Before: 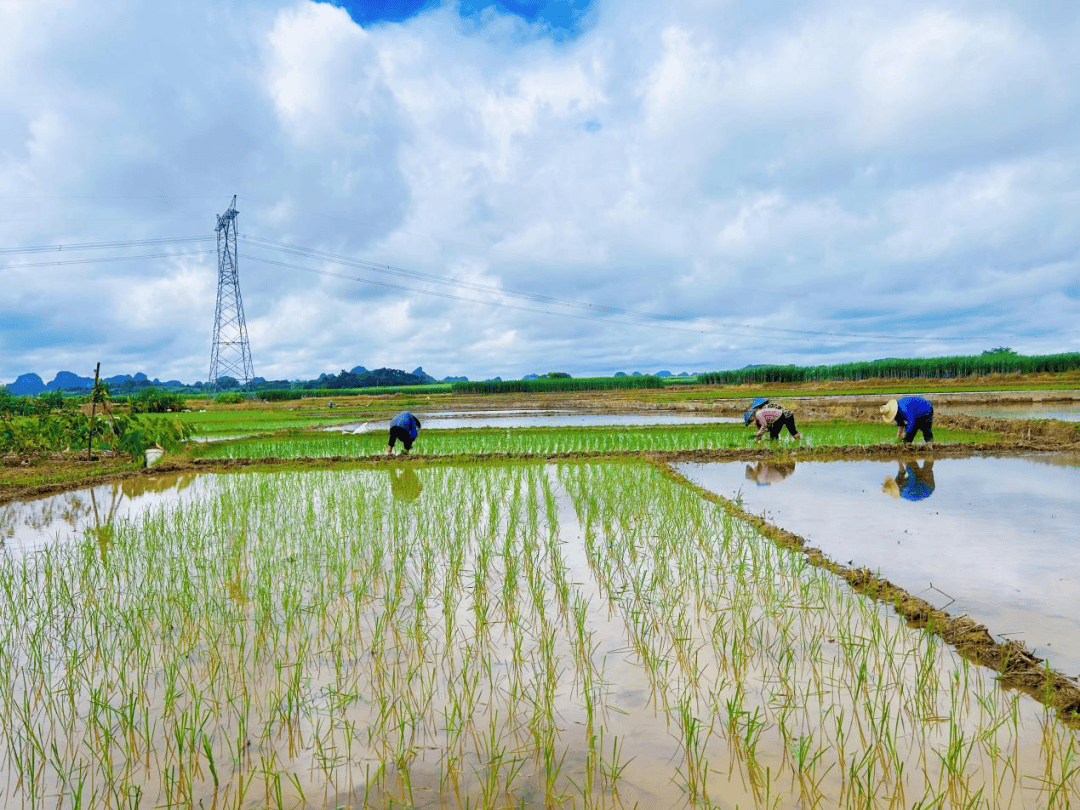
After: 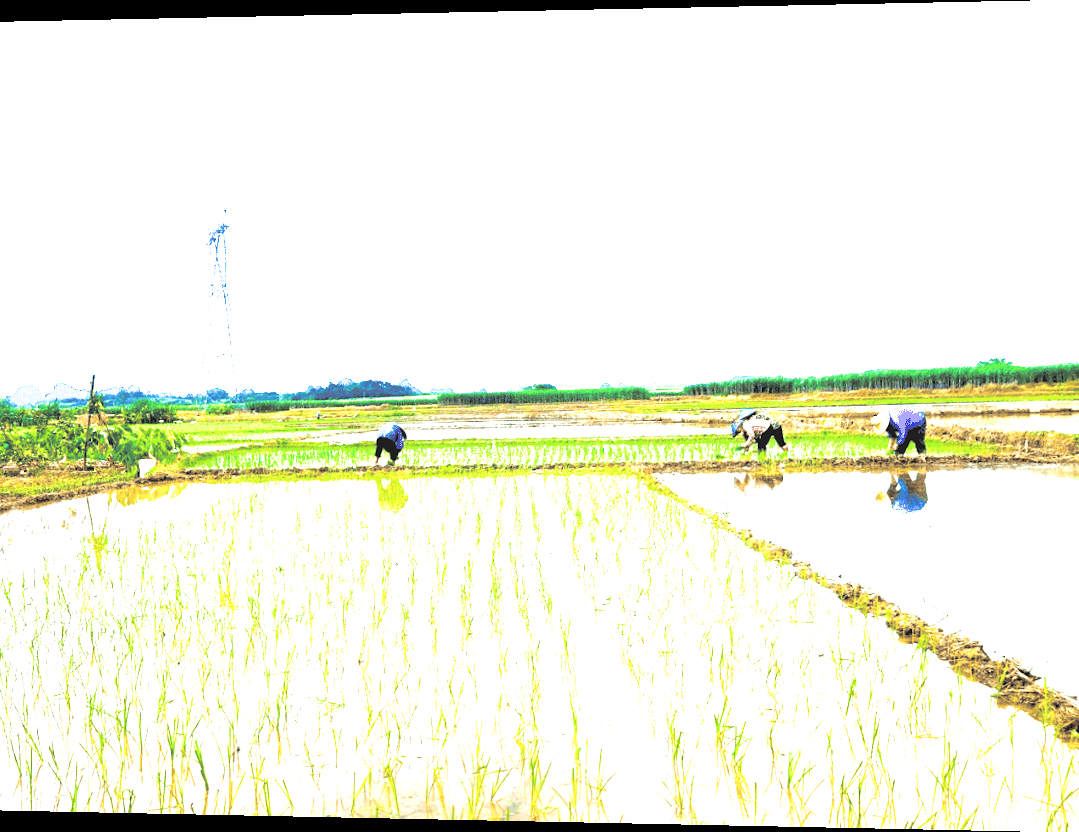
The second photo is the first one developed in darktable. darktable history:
split-toning: shadows › hue 43.2°, shadows › saturation 0, highlights › hue 50.4°, highlights › saturation 1
rotate and perspective: lens shift (horizontal) -0.055, automatic cropping off
exposure: exposure 2 EV, compensate exposure bias true, compensate highlight preservation false
